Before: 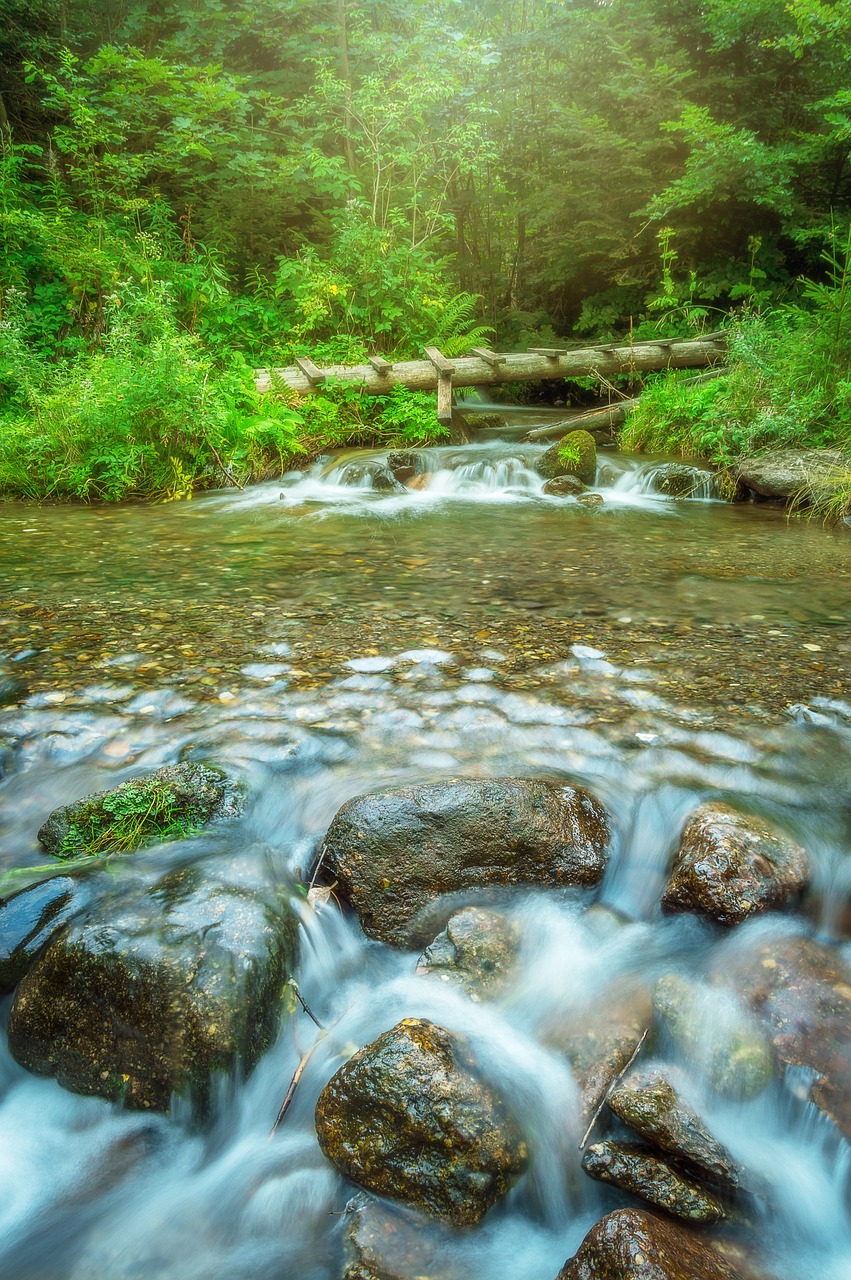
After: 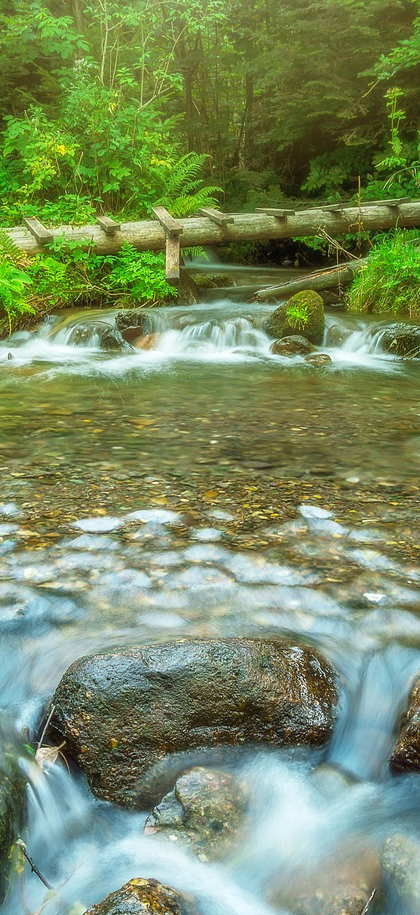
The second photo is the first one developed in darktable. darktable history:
crop: left 32.059%, top 10.99%, right 18.53%, bottom 17.488%
base curve: curves: ch0 [(0, 0) (0.303, 0.277) (1, 1)], preserve colors none
